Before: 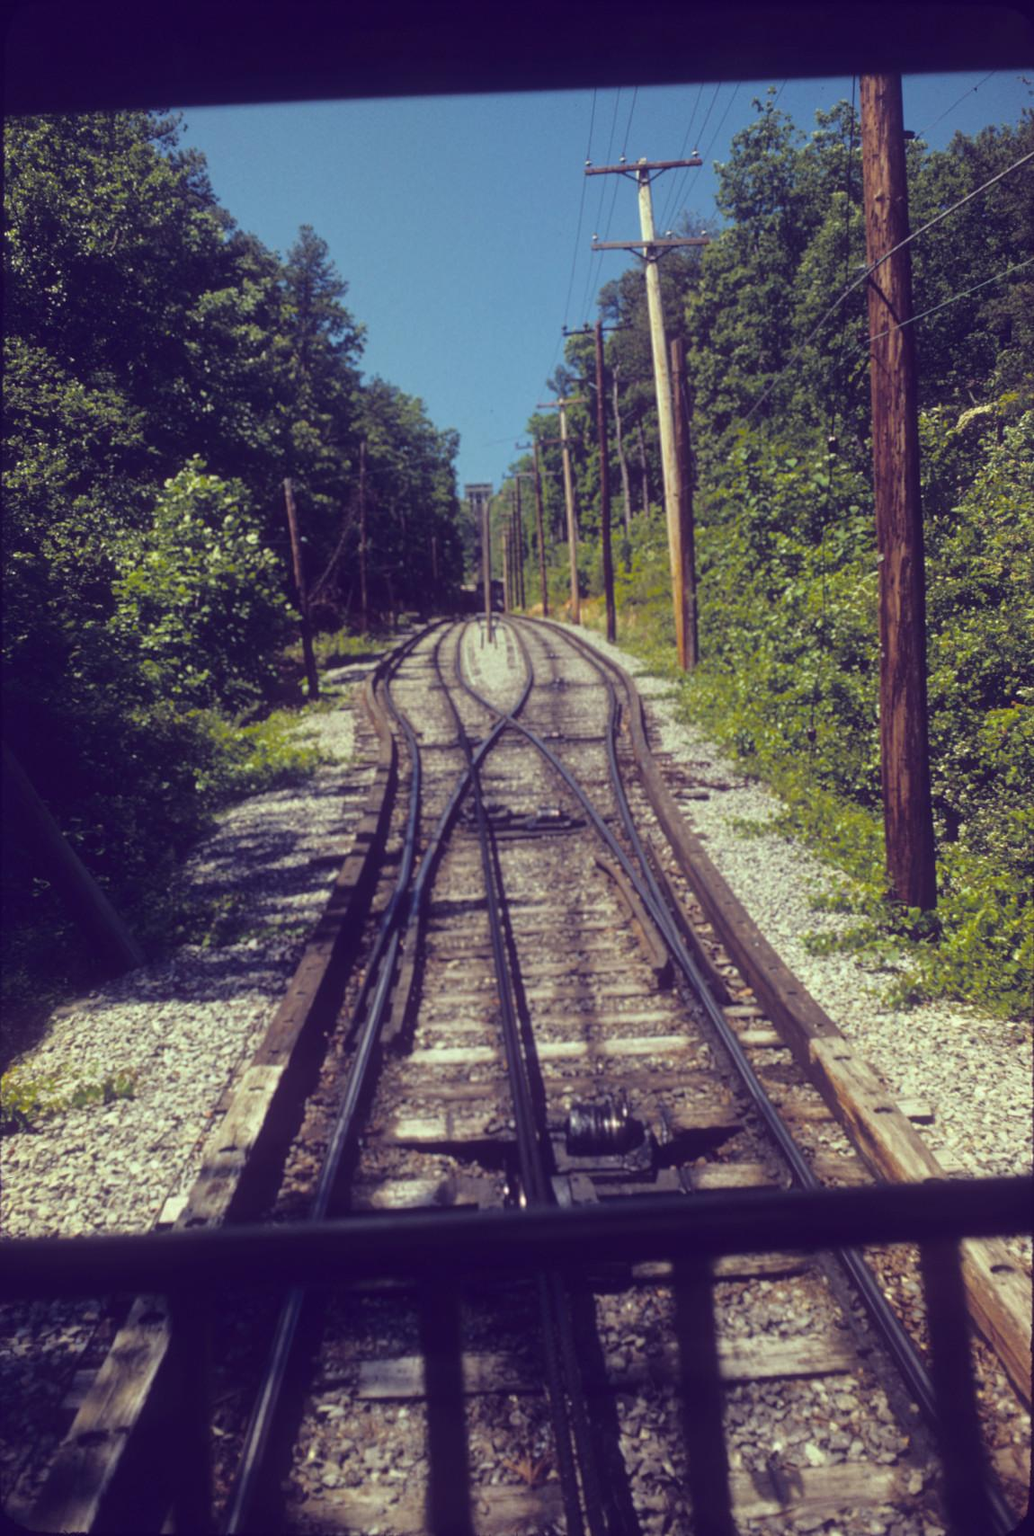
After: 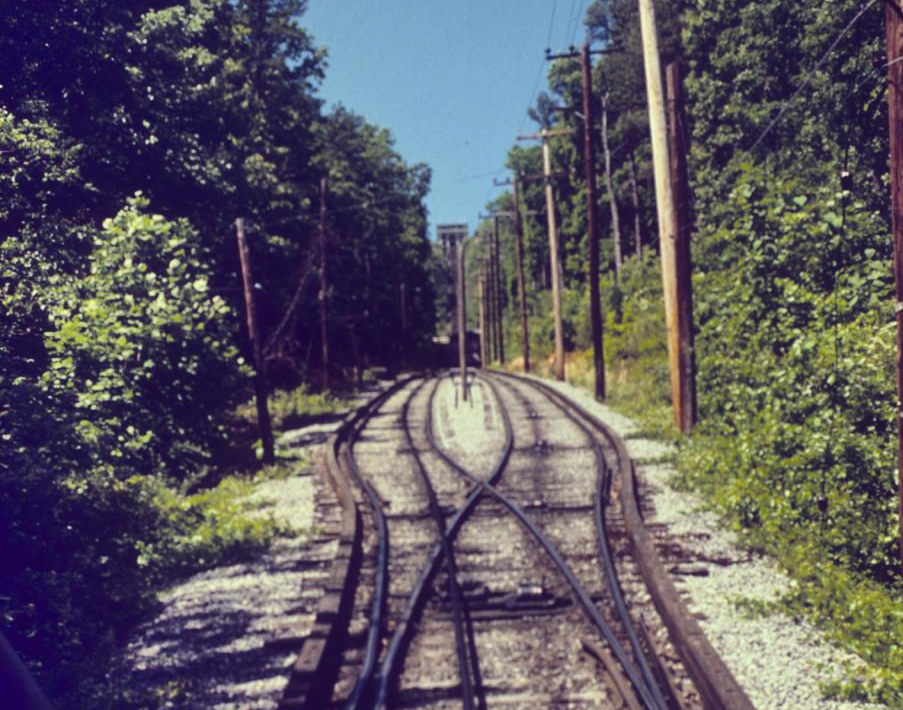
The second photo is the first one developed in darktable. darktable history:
contrast brightness saturation: contrast 0.22
shadows and highlights: soften with gaussian
crop: left 7.036%, top 18.398%, right 14.379%, bottom 40.043%
